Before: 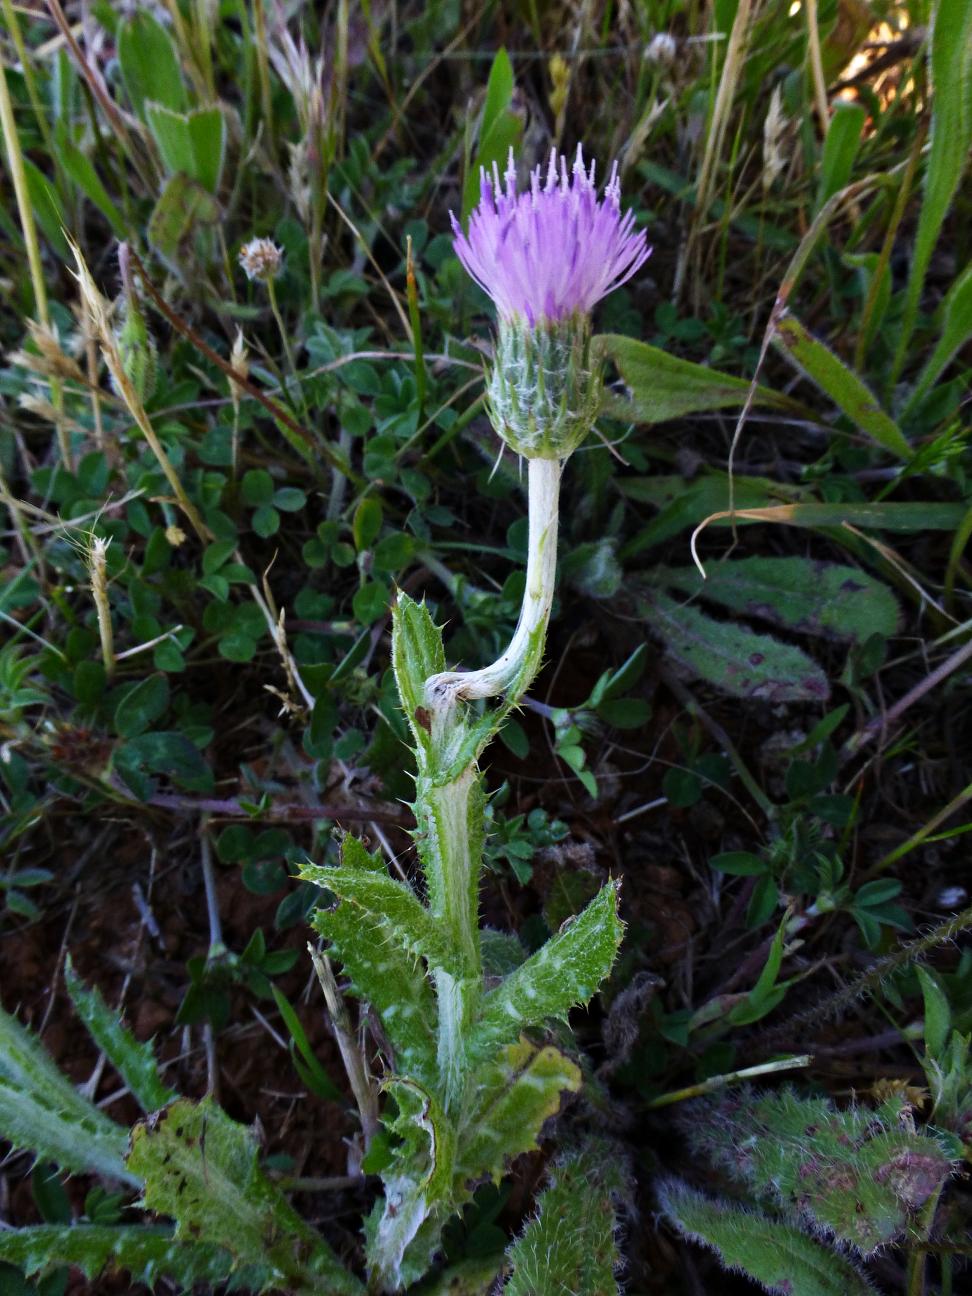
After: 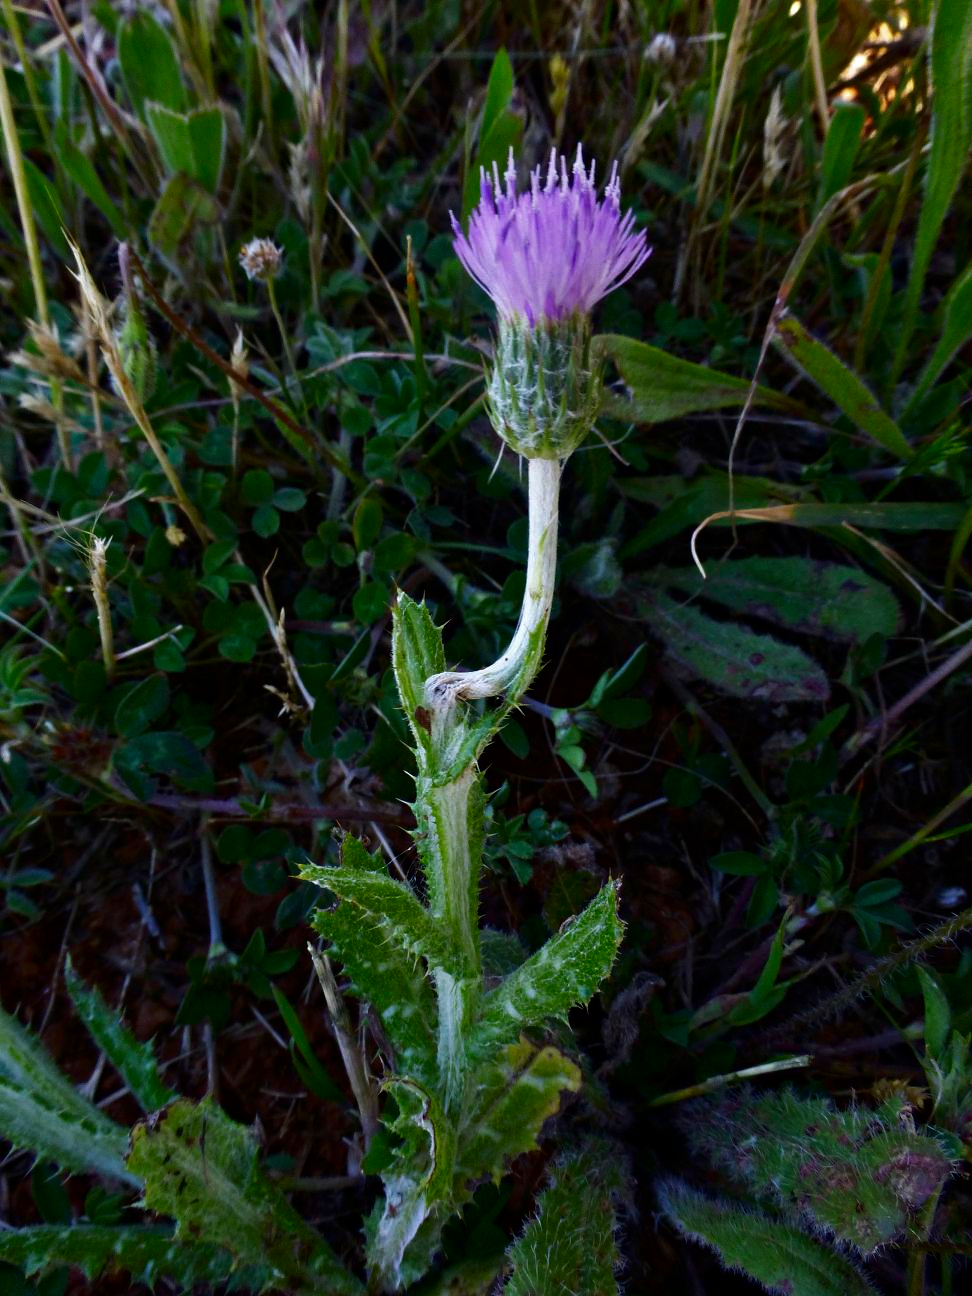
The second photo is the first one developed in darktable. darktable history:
contrast brightness saturation: brightness -0.196, saturation 0.077
